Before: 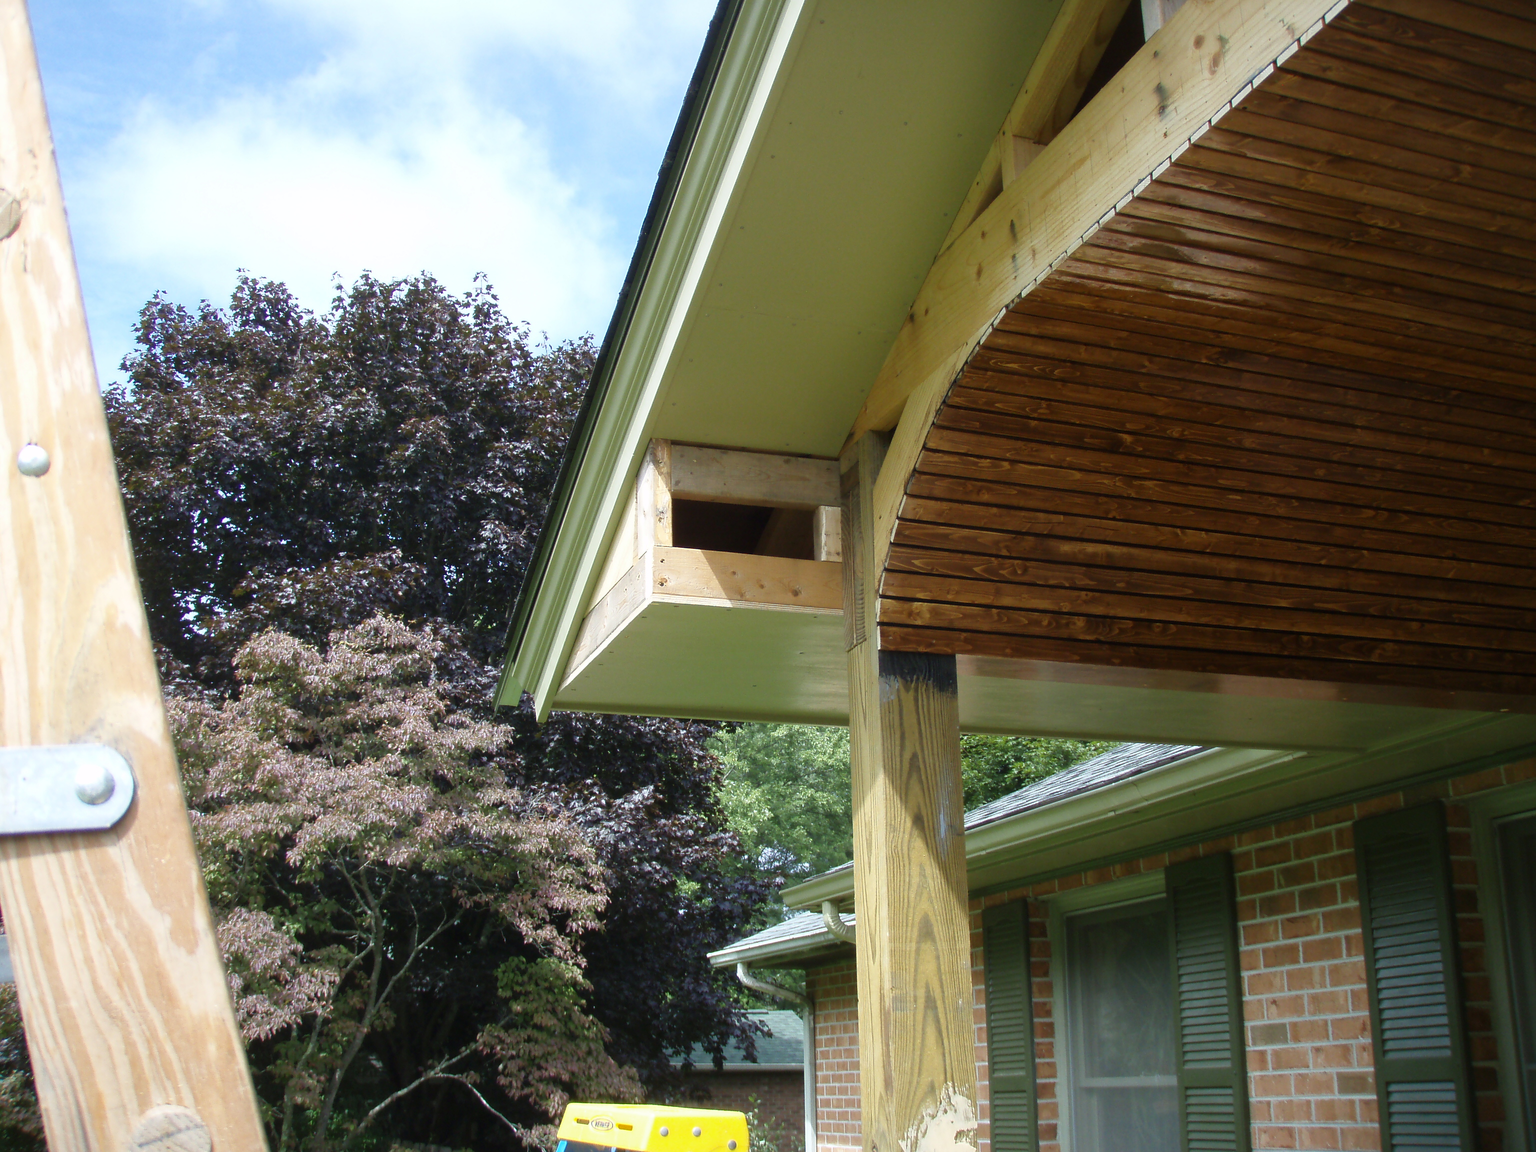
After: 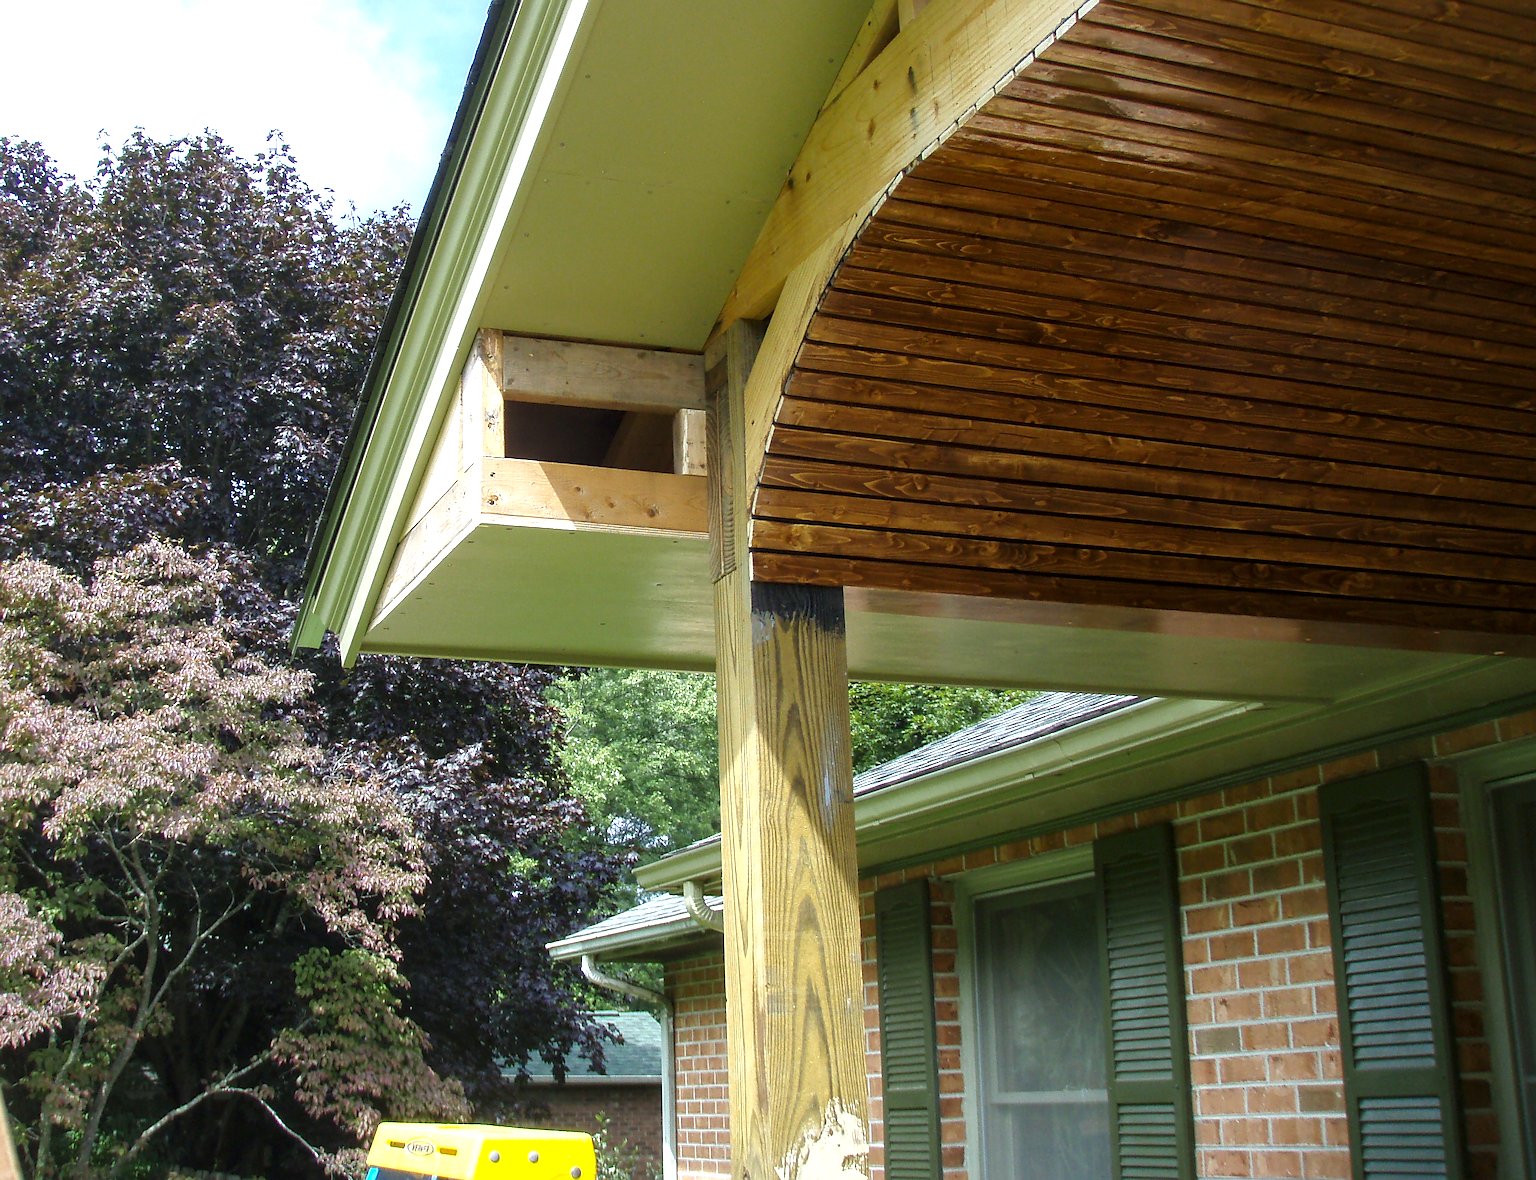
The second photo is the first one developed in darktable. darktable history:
crop: left 16.315%, top 14.246%
local contrast: on, module defaults
exposure: exposure 0.376 EV, compensate highlight preservation false
sharpen: on, module defaults
color balance rgb: perceptual saturation grading › global saturation 10%, global vibrance 10%
